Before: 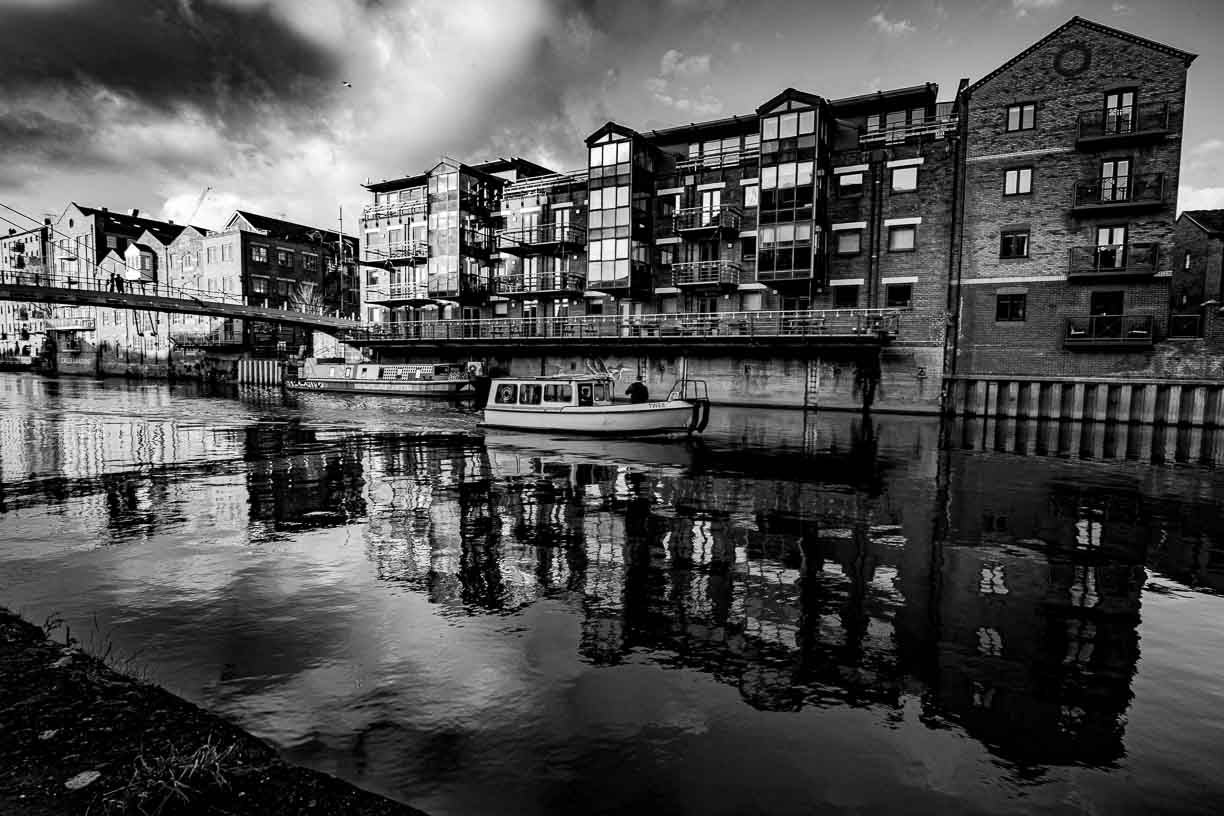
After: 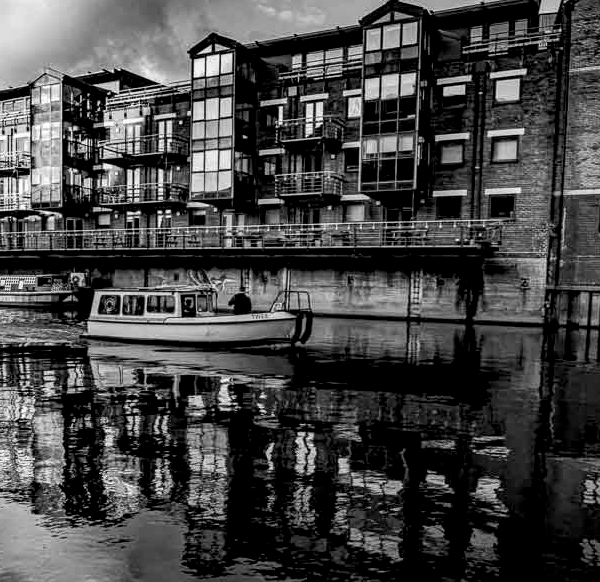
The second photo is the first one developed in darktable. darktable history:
local contrast: on, module defaults
crop: left 32.5%, top 10.997%, right 18.425%, bottom 17.615%
exposure: black level correction 0.005, exposure 0.017 EV, compensate exposure bias true, compensate highlight preservation false
